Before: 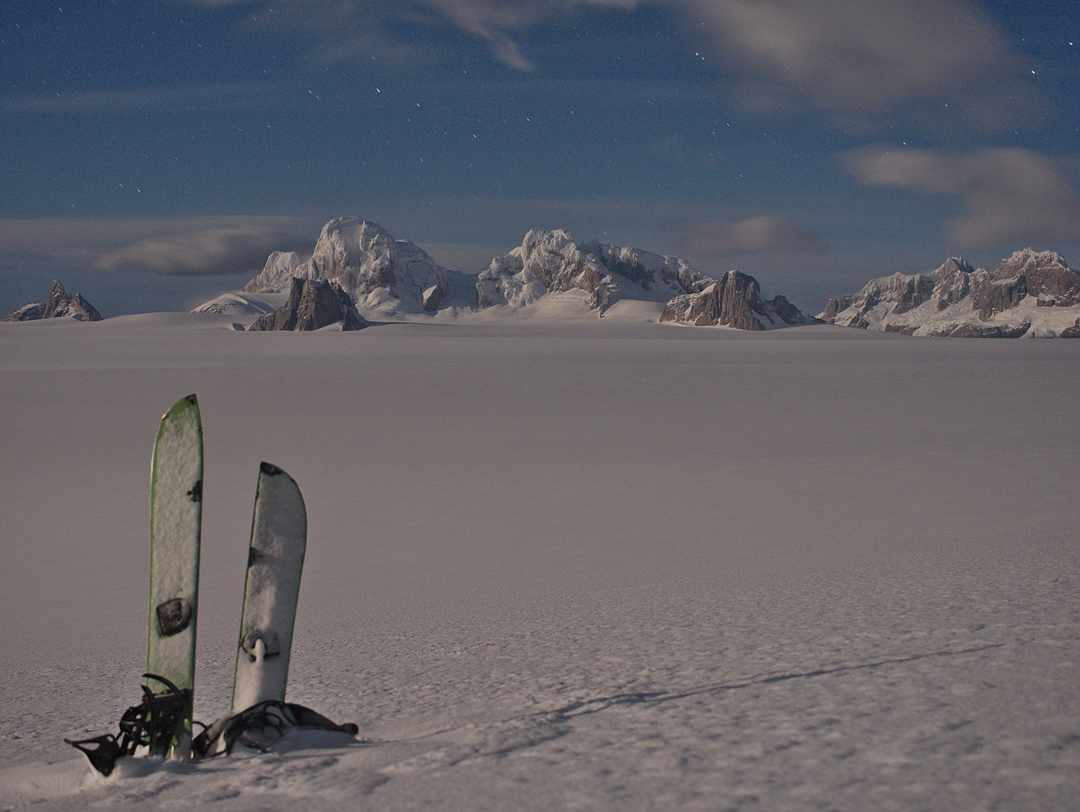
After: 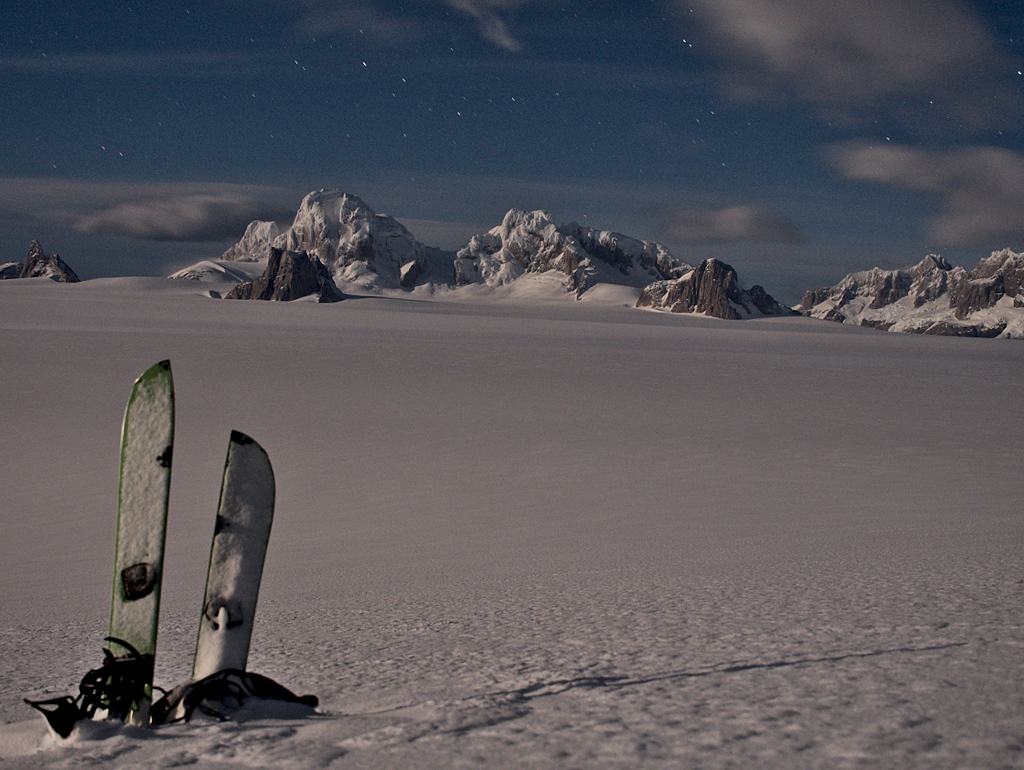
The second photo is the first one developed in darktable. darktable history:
base curve: curves: ch0 [(0.017, 0) (0.425, 0.441) (0.844, 0.933) (1, 1)], preserve colors none
tone curve: curves: ch0 [(0, 0) (0.055, 0.031) (0.282, 0.215) (0.729, 0.785) (1, 1)], color space Lab, linked channels, preserve colors none
crop and rotate: angle -2.38°
